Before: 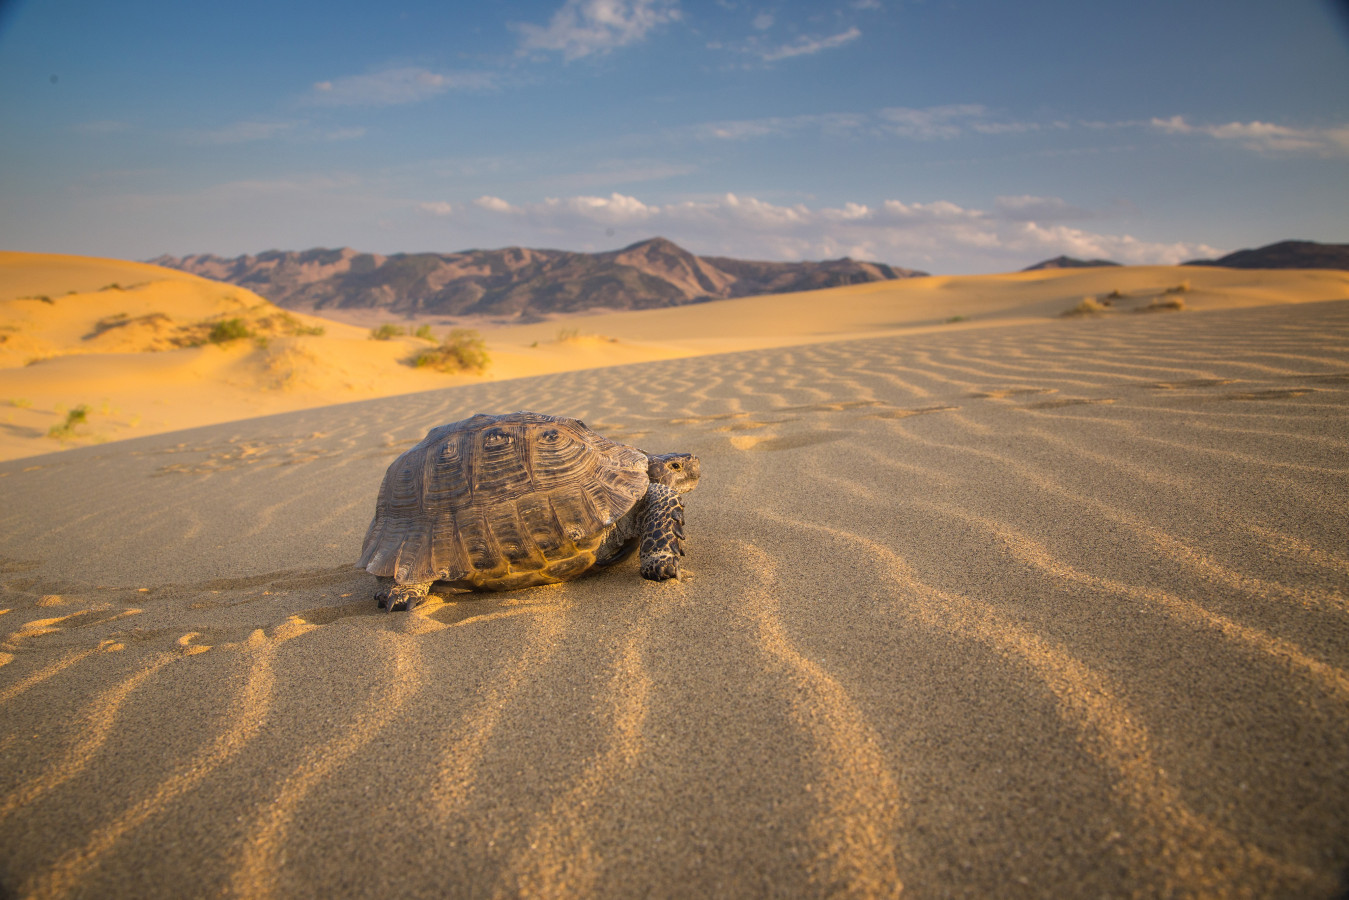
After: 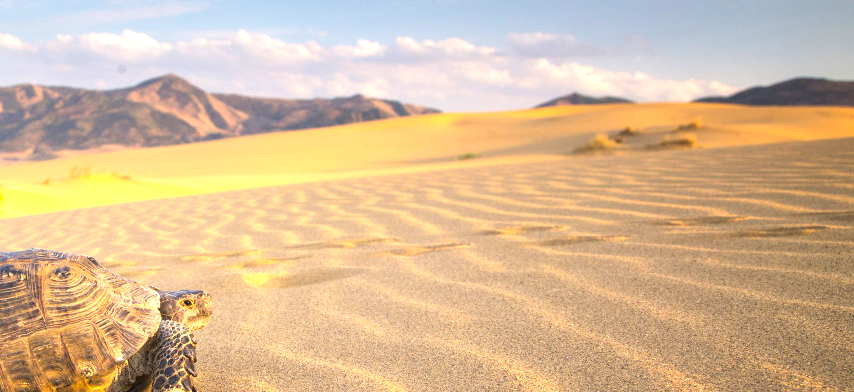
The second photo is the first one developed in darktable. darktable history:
crop: left 36.204%, top 18.122%, right 0.476%, bottom 38.233%
exposure: black level correction 0, exposure 1.098 EV, compensate highlight preservation false
tone equalizer: mask exposure compensation -0.493 EV
contrast brightness saturation: contrast 0.042, saturation 0.155
